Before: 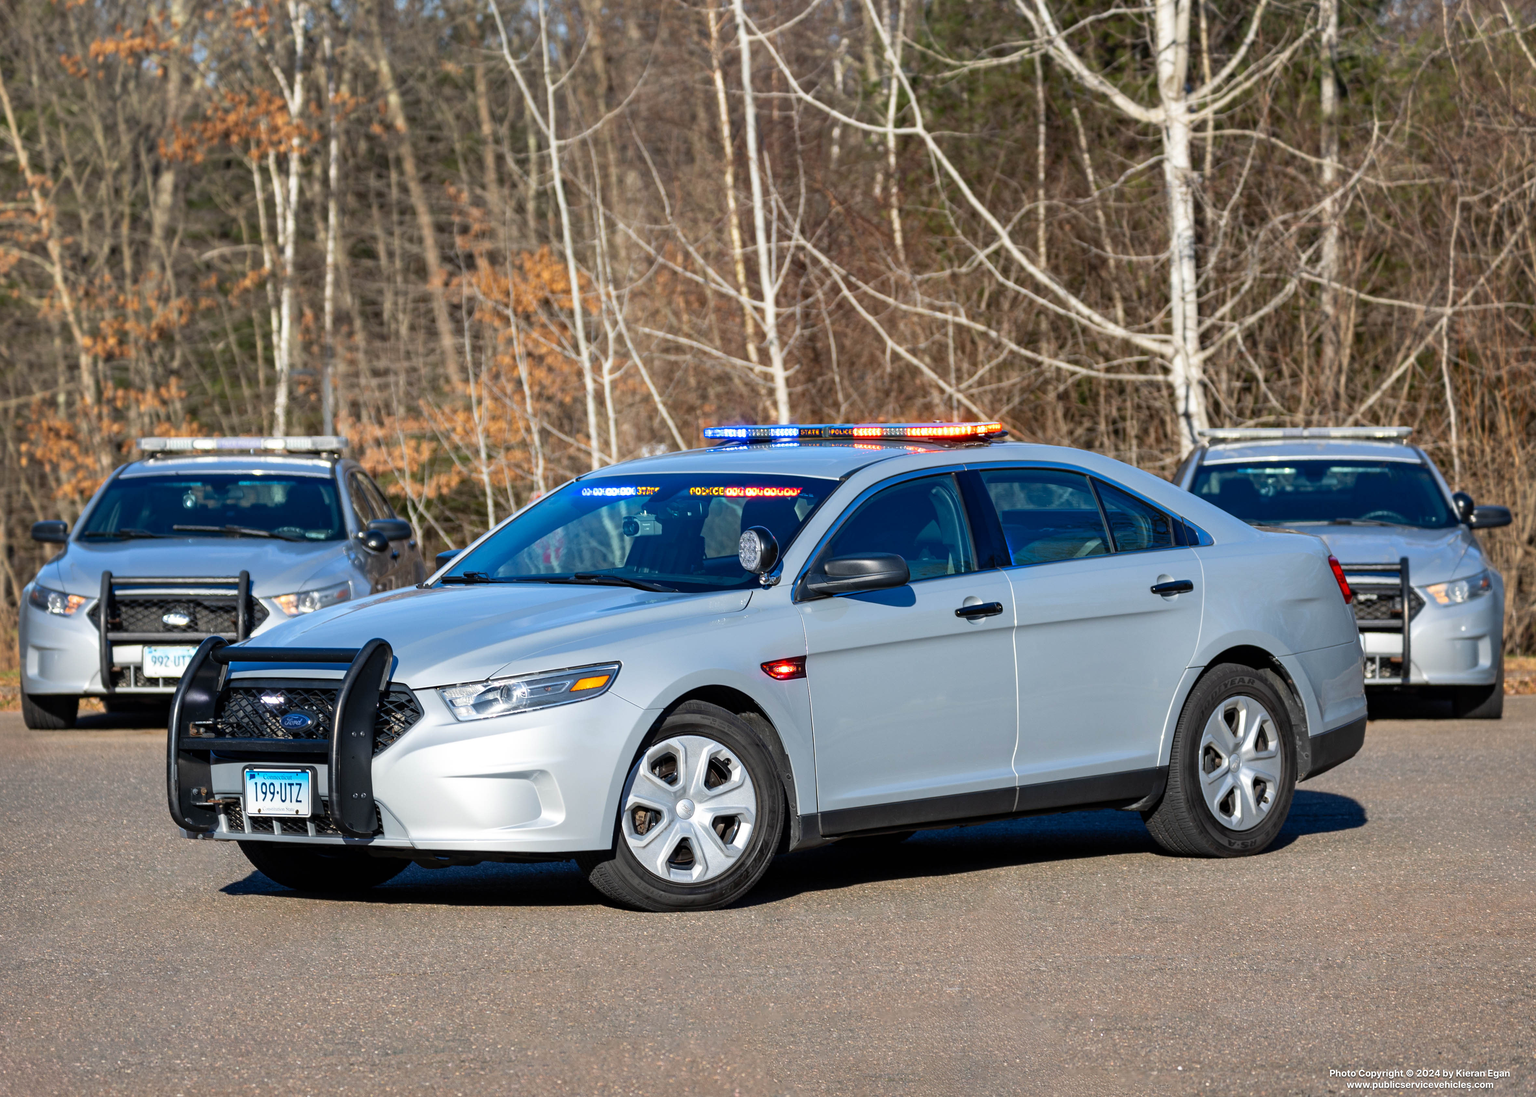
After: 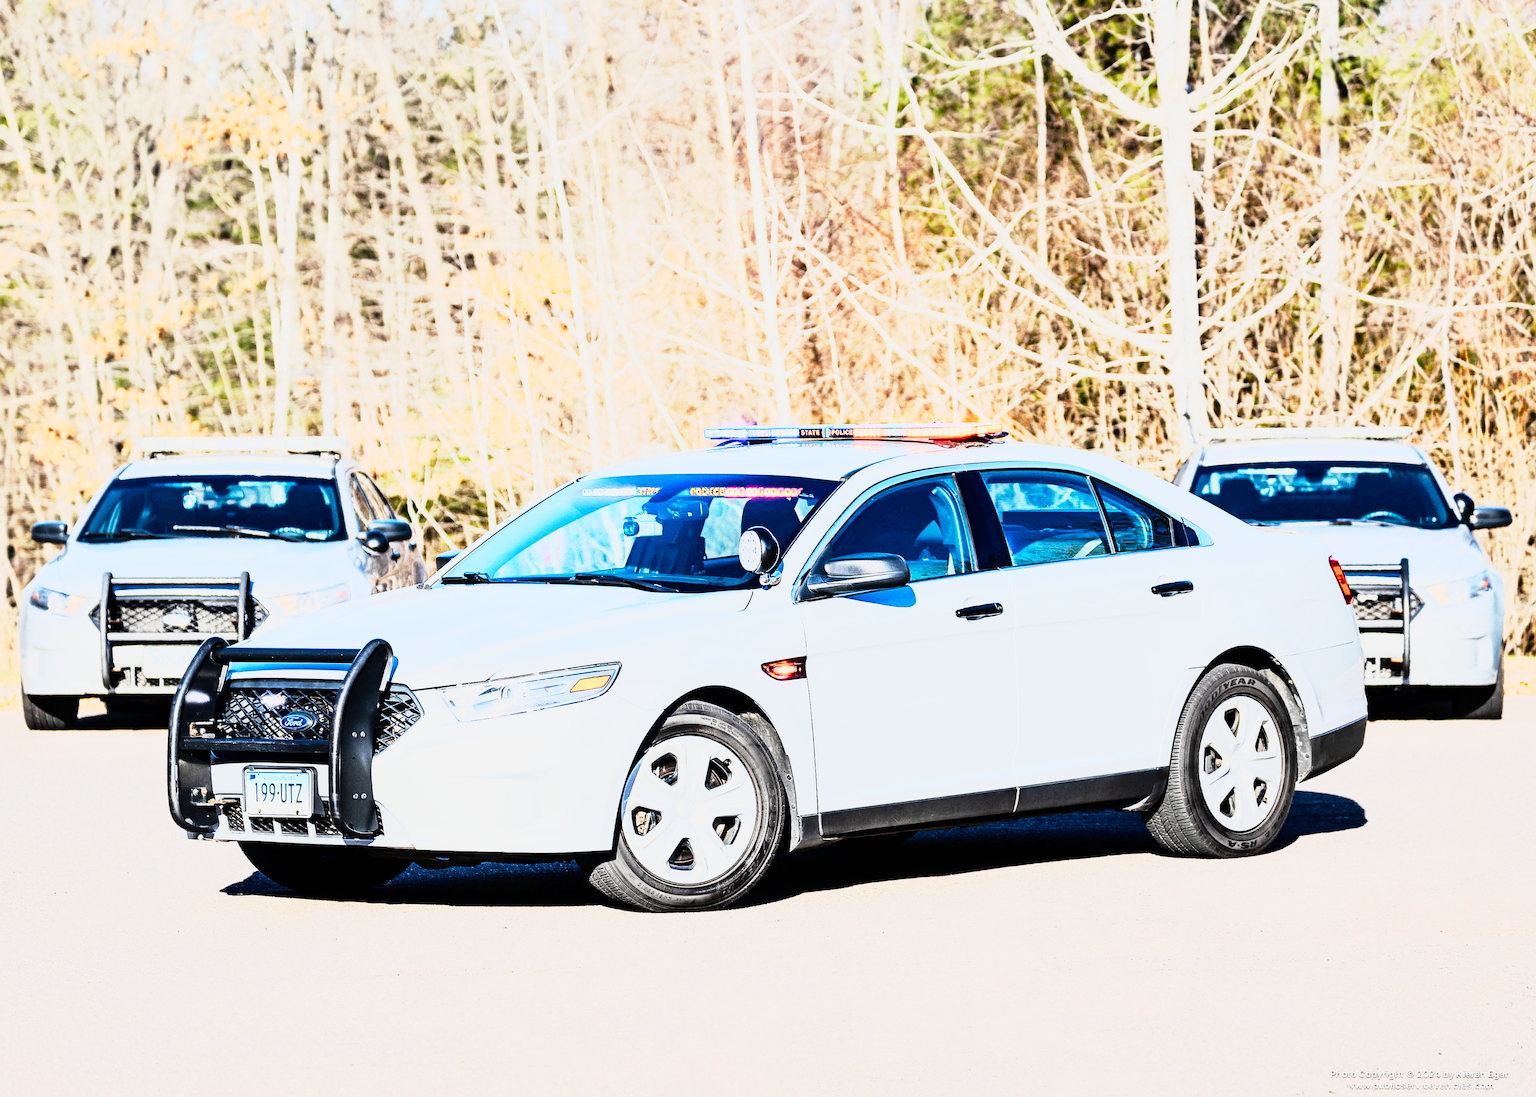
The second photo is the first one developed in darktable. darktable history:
tone equalizer: -8 EV -0.417 EV, -7 EV -0.389 EV, -6 EV -0.333 EV, -5 EV -0.222 EV, -3 EV 0.222 EV, -2 EV 0.333 EV, -1 EV 0.389 EV, +0 EV 0.417 EV, edges refinement/feathering 500, mask exposure compensation -1.57 EV, preserve details no
sharpen: on, module defaults
rgb curve: curves: ch0 [(0, 0) (0.21, 0.15) (0.24, 0.21) (0.5, 0.75) (0.75, 0.96) (0.89, 0.99) (1, 1)]; ch1 [(0, 0.02) (0.21, 0.13) (0.25, 0.2) (0.5, 0.67) (0.75, 0.9) (0.89, 0.97) (1, 1)]; ch2 [(0, 0.02) (0.21, 0.13) (0.25, 0.2) (0.5, 0.67) (0.75, 0.9) (0.89, 0.97) (1, 1)], compensate middle gray true
exposure: black level correction 0, exposure 0.6 EV, compensate exposure bias true, compensate highlight preservation false
base curve: curves: ch0 [(0, 0) (0.088, 0.125) (0.176, 0.251) (0.354, 0.501) (0.613, 0.749) (1, 0.877)], preserve colors none
color balance rgb: perceptual saturation grading › global saturation 20%, perceptual saturation grading › highlights -50%, perceptual saturation grading › shadows 30%, perceptual brilliance grading › global brilliance 10%, perceptual brilliance grading › shadows 15%
